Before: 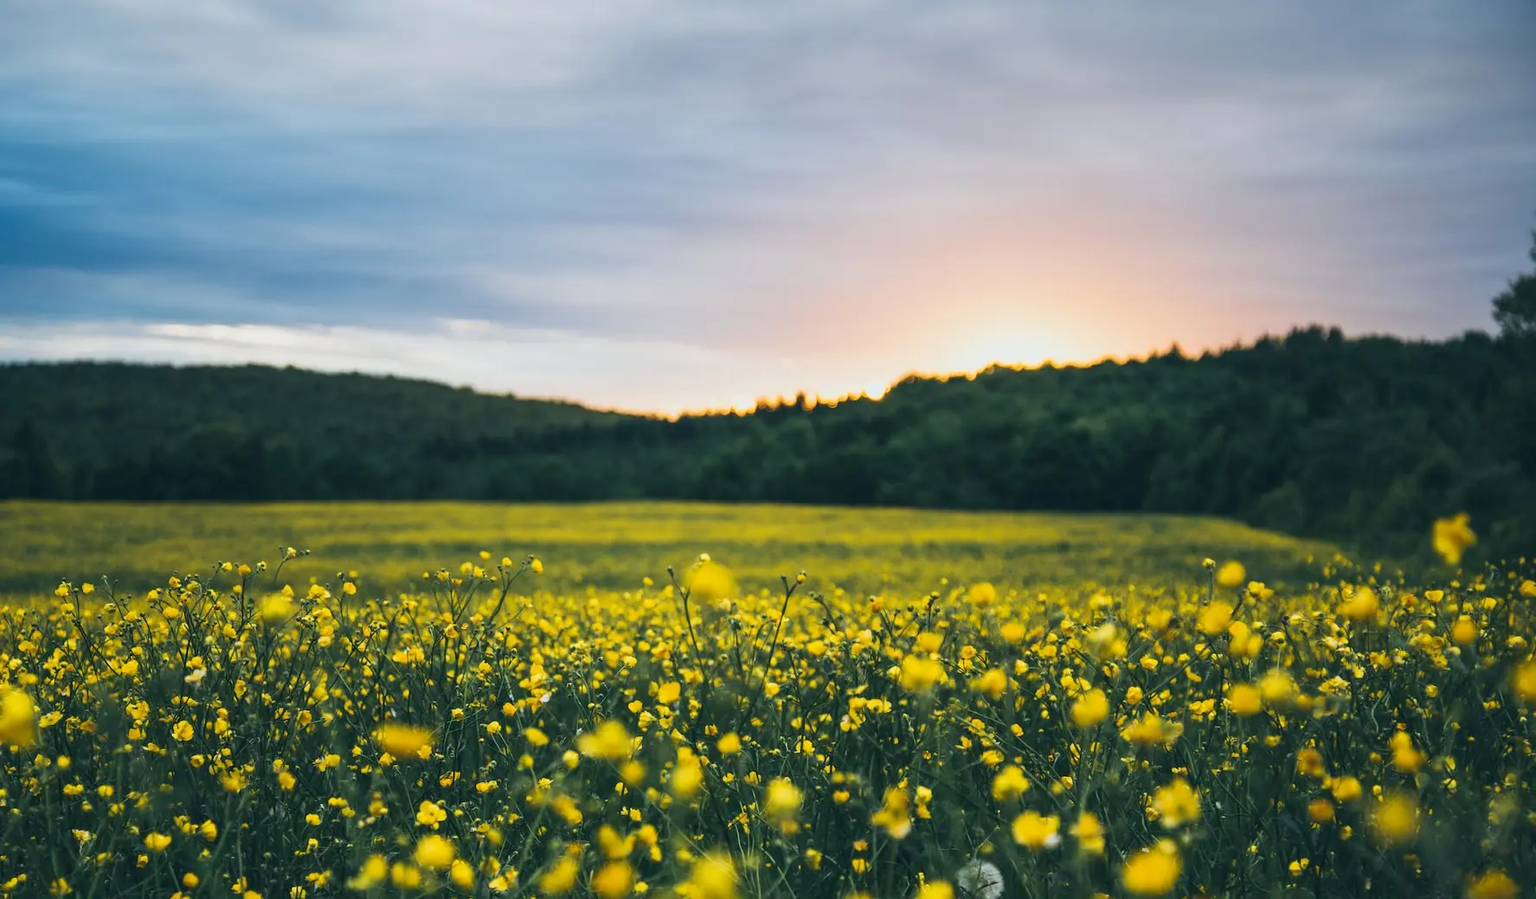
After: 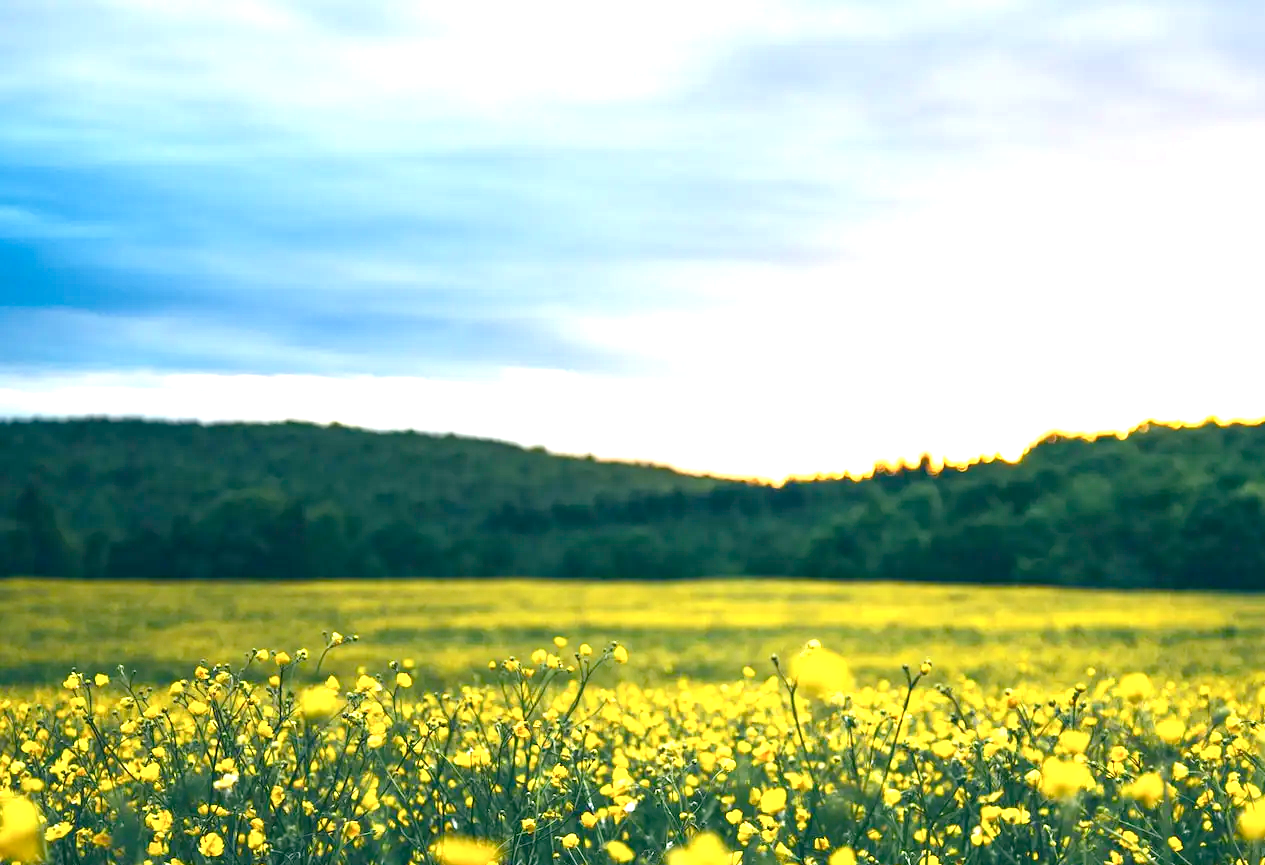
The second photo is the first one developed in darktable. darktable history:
haze removal: compatibility mode true, adaptive false
exposure: black level correction 0, exposure 1.2 EV, compensate highlight preservation false
crop: right 28.702%, bottom 16.655%
color balance rgb: highlights gain › chroma 0.28%, highlights gain › hue 332.71°, perceptual saturation grading › global saturation 20%, perceptual saturation grading › highlights -25.811%, perceptual saturation grading › shadows 25.596%
